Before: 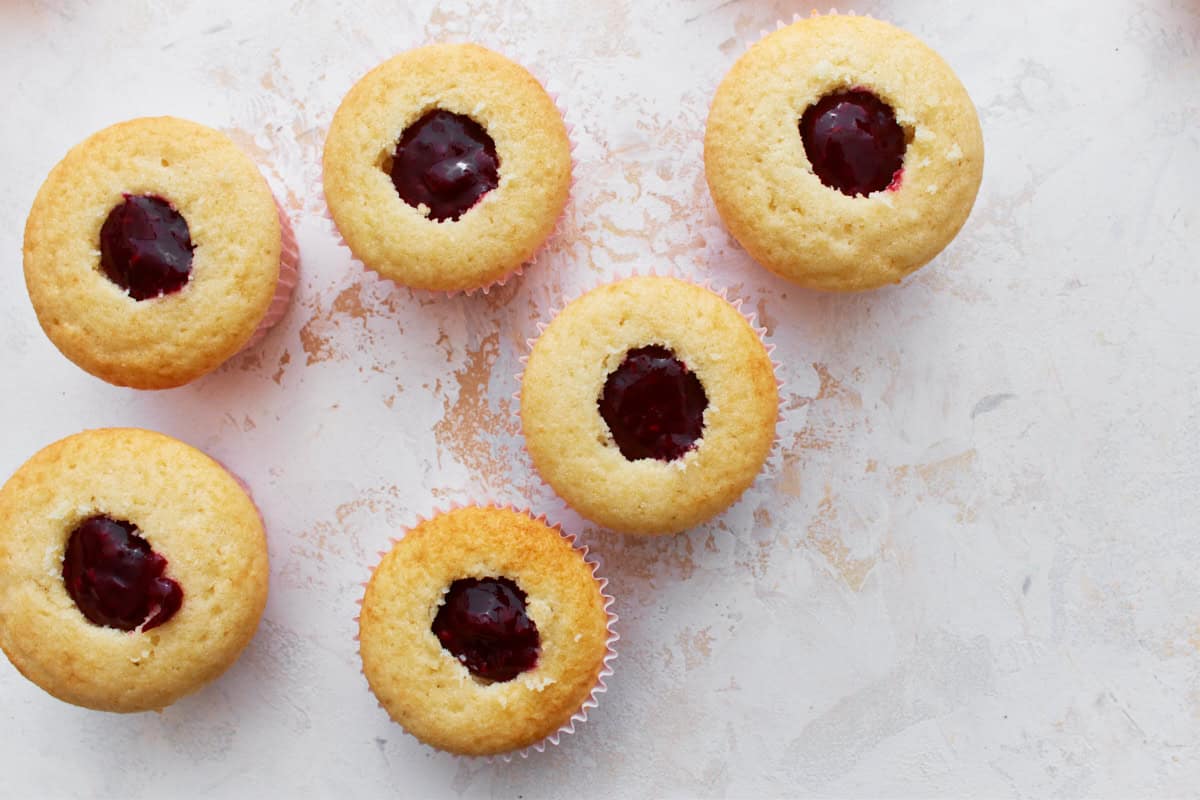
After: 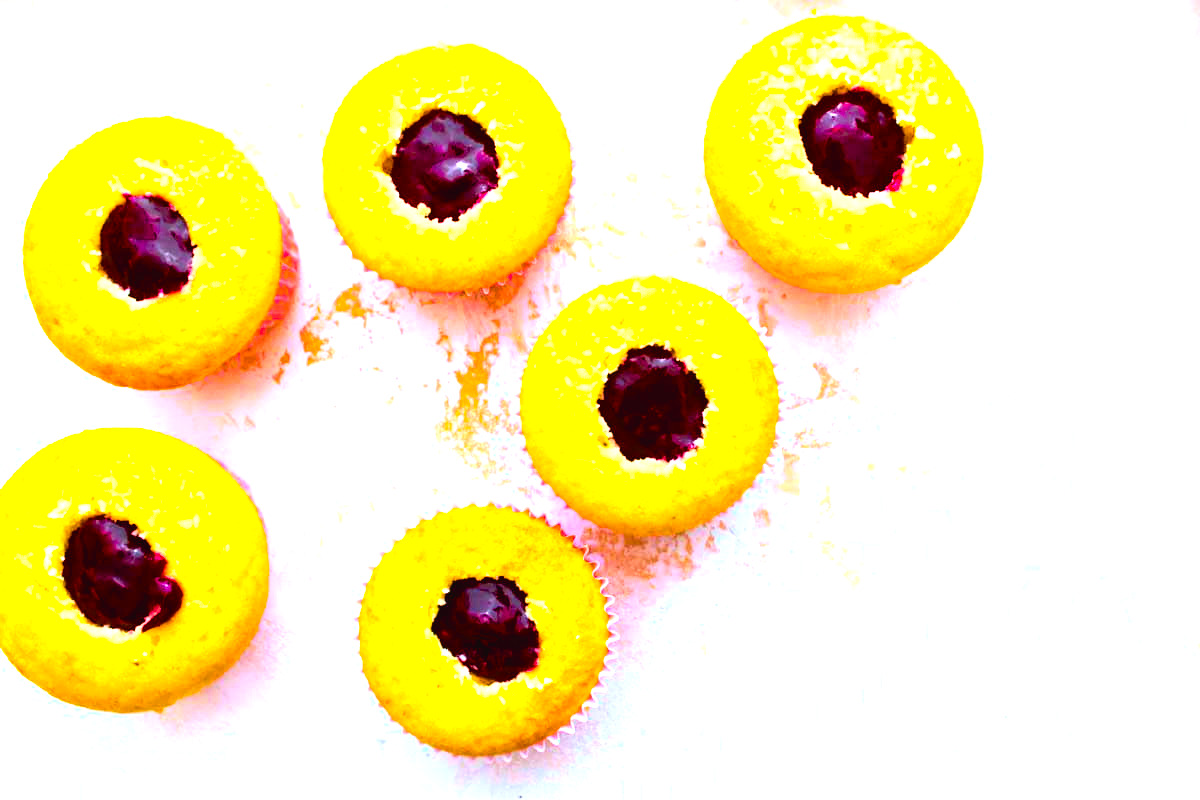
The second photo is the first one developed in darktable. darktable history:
local contrast: mode bilateral grid, contrast 20, coarseness 50, detail 120%, midtone range 0.2
tone curve: curves: ch0 [(0, 0.029) (0.099, 0.082) (0.264, 0.253) (0.447, 0.481) (0.678, 0.721) (0.828, 0.857) (0.992, 0.94)]; ch1 [(0, 0) (0.311, 0.266) (0.411, 0.374) (0.481, 0.458) (0.501, 0.499) (0.514, 0.512) (0.575, 0.577) (0.643, 0.648) (0.682, 0.674) (0.802, 0.812) (1, 1)]; ch2 [(0, 0) (0.259, 0.207) (0.323, 0.311) (0.376, 0.353) (0.463, 0.456) (0.498, 0.498) (0.524, 0.512) (0.574, 0.582) (0.648, 0.653) (0.768, 0.728) (1, 1)], color space Lab, independent channels, preserve colors none
white balance: red 0.974, blue 1.044
exposure: exposure 1 EV, compensate highlight preservation false
color balance rgb: linear chroma grading › global chroma 20%, perceptual saturation grading › global saturation 65%, perceptual saturation grading › highlights 50%, perceptual saturation grading › shadows 30%, perceptual brilliance grading › global brilliance 12%, perceptual brilliance grading › highlights 15%, global vibrance 20%
